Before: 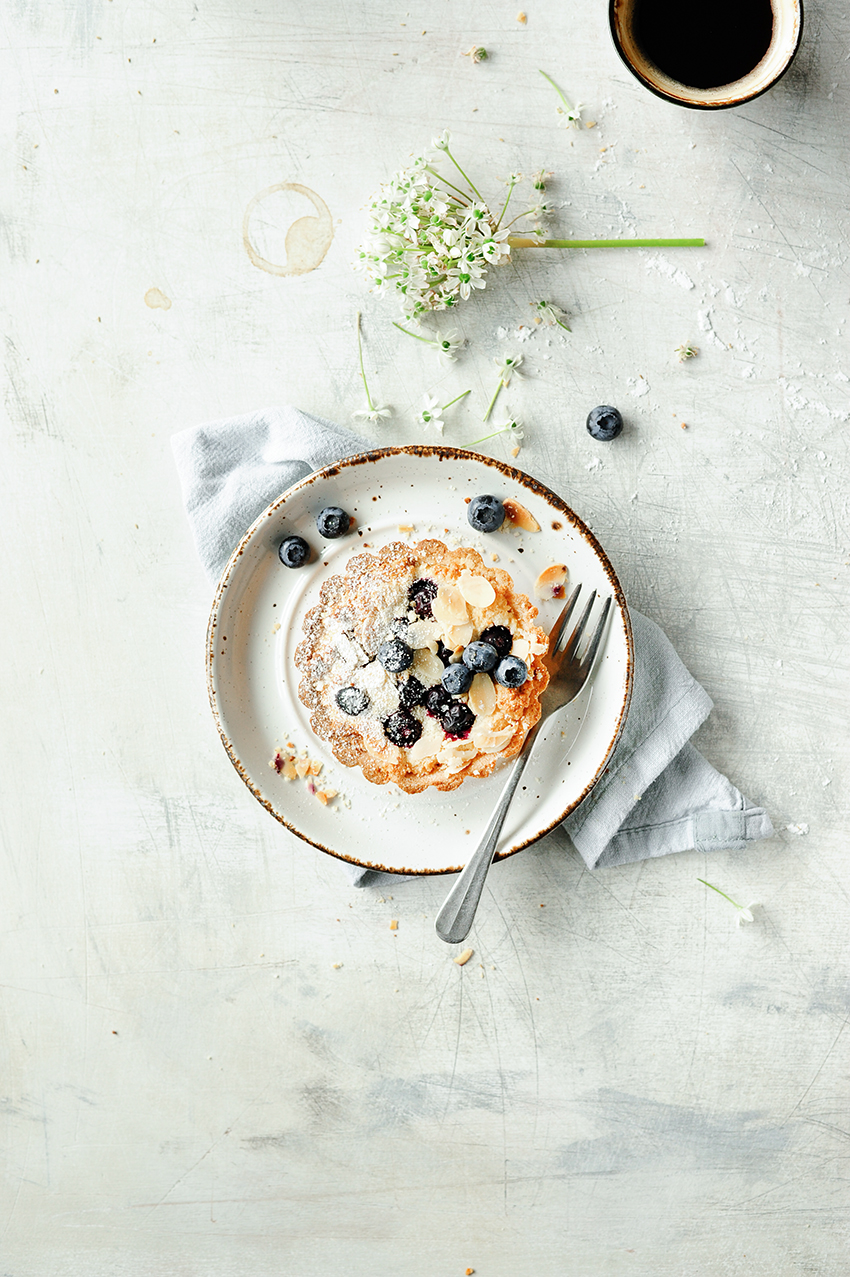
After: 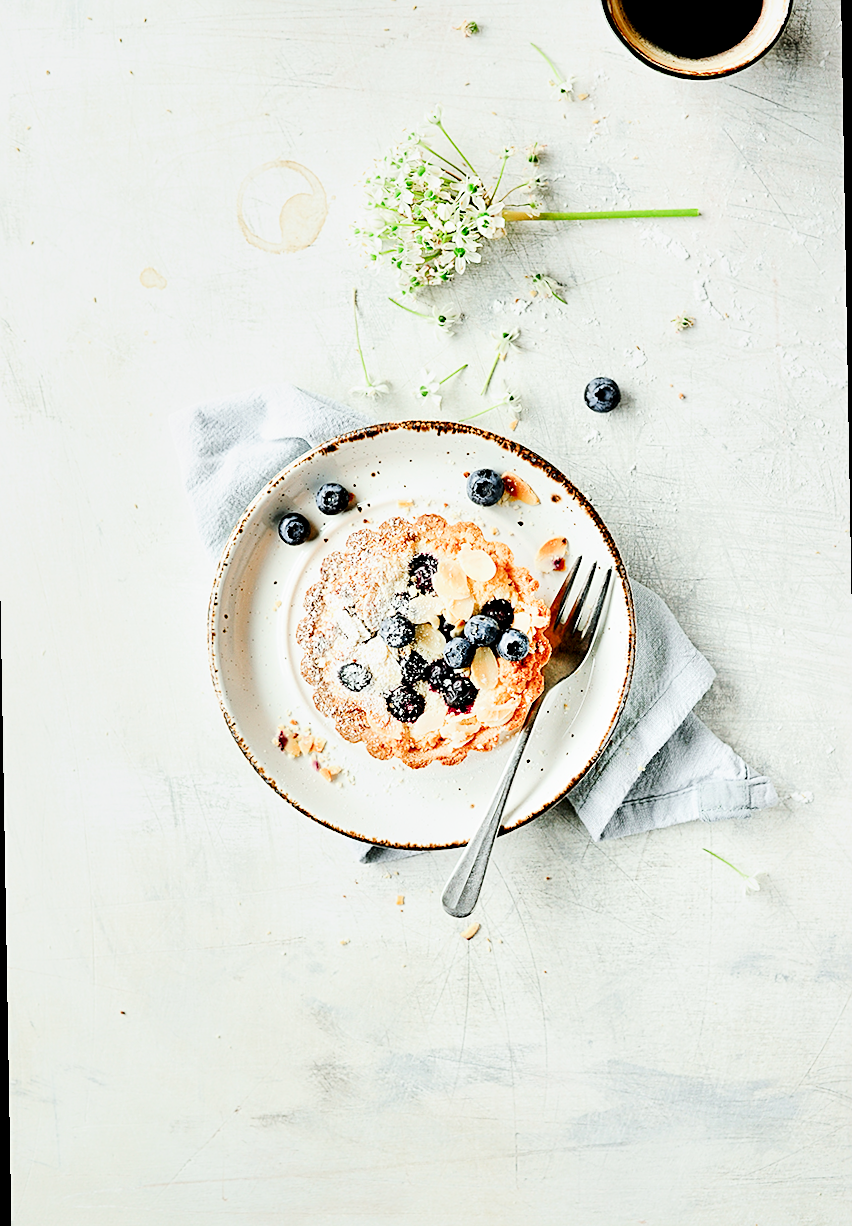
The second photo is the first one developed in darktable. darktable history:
rotate and perspective: rotation -1°, crop left 0.011, crop right 0.989, crop top 0.025, crop bottom 0.975
local contrast: mode bilateral grid, contrast 25, coarseness 60, detail 151%, midtone range 0.2
contrast brightness saturation: contrast 0.21, brightness -0.11, saturation 0.21
exposure: exposure 1 EV, compensate highlight preservation false
sharpen: on, module defaults
filmic rgb: black relative exposure -4.14 EV, white relative exposure 5.1 EV, hardness 2.11, contrast 1.165
